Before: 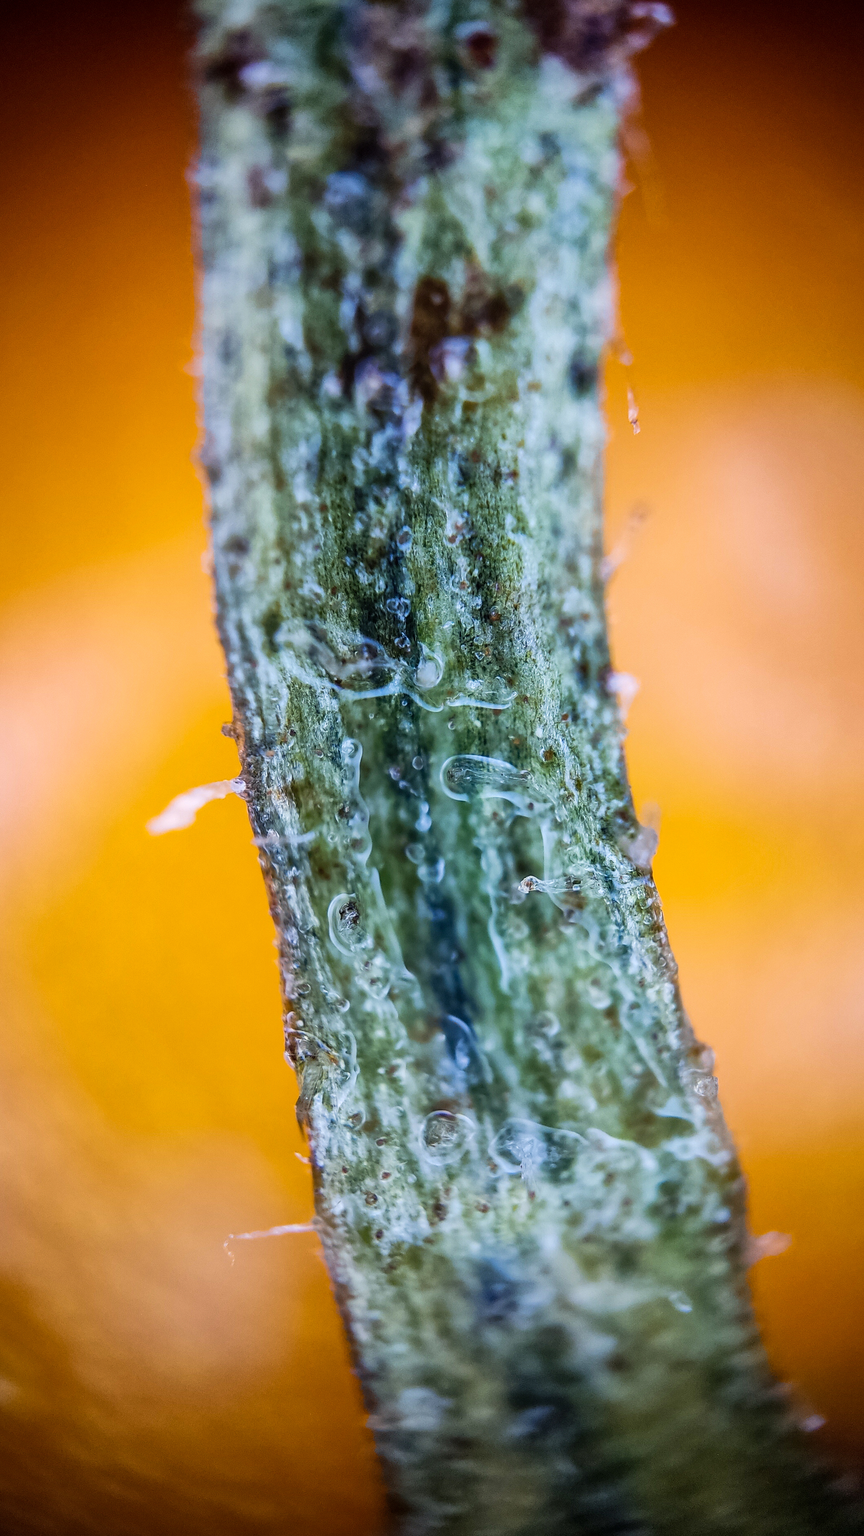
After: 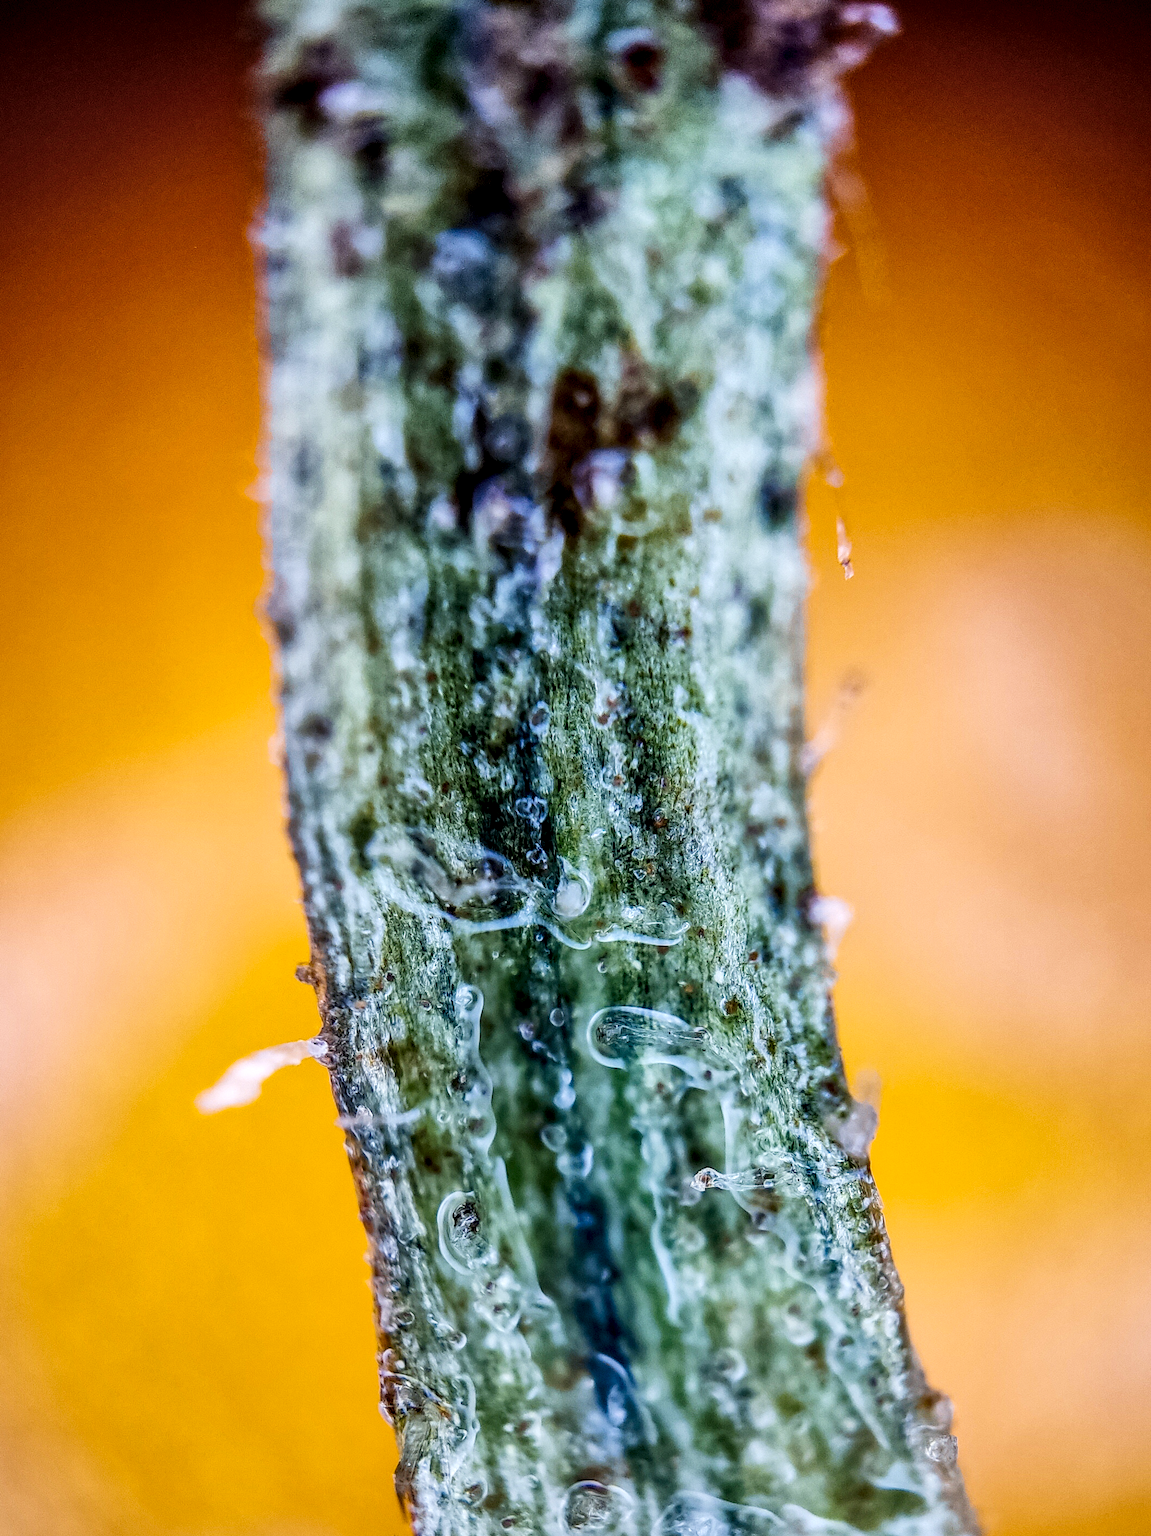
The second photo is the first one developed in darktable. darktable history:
local contrast: highlights 59%, detail 145%
tone curve: curves: ch0 [(0, 0.008) (0.107, 0.091) (0.283, 0.287) (0.461, 0.498) (0.64, 0.679) (0.822, 0.841) (0.998, 0.978)]; ch1 [(0, 0) (0.316, 0.349) (0.466, 0.442) (0.502, 0.5) (0.527, 0.519) (0.561, 0.553) (0.608, 0.629) (0.669, 0.704) (0.859, 0.899) (1, 1)]; ch2 [(0, 0) (0.33, 0.301) (0.421, 0.443) (0.473, 0.498) (0.502, 0.504) (0.522, 0.525) (0.592, 0.61) (0.705, 0.7) (1, 1)], preserve colors none
shadows and highlights: shadows 31.65, highlights -32.11, highlights color adjustment 89.08%, soften with gaussian
crop: bottom 24.99%
